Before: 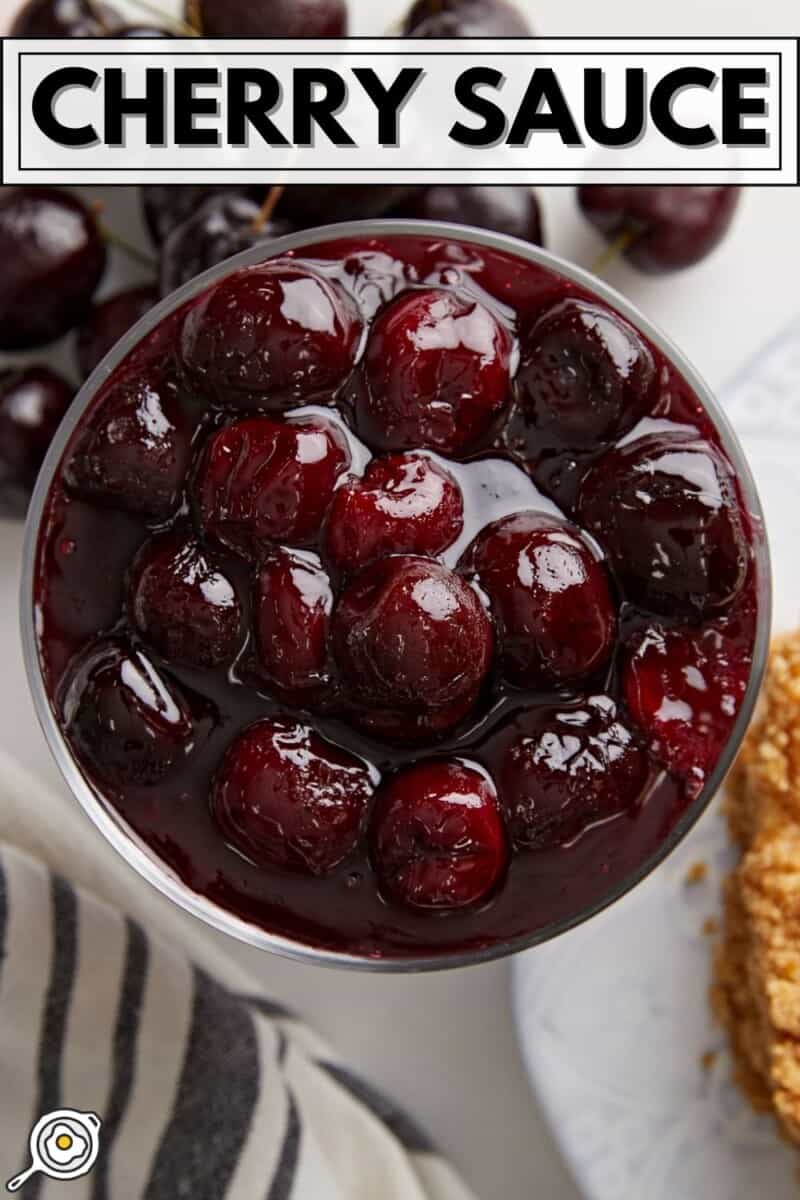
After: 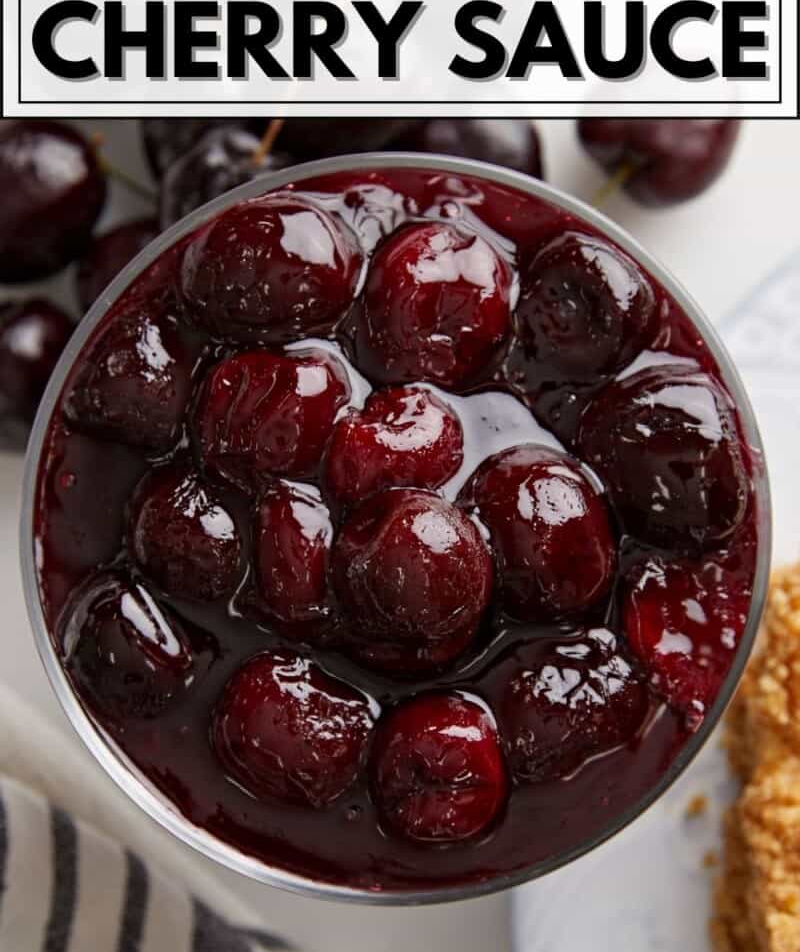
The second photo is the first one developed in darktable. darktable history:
crop and rotate: top 5.659%, bottom 14.933%
